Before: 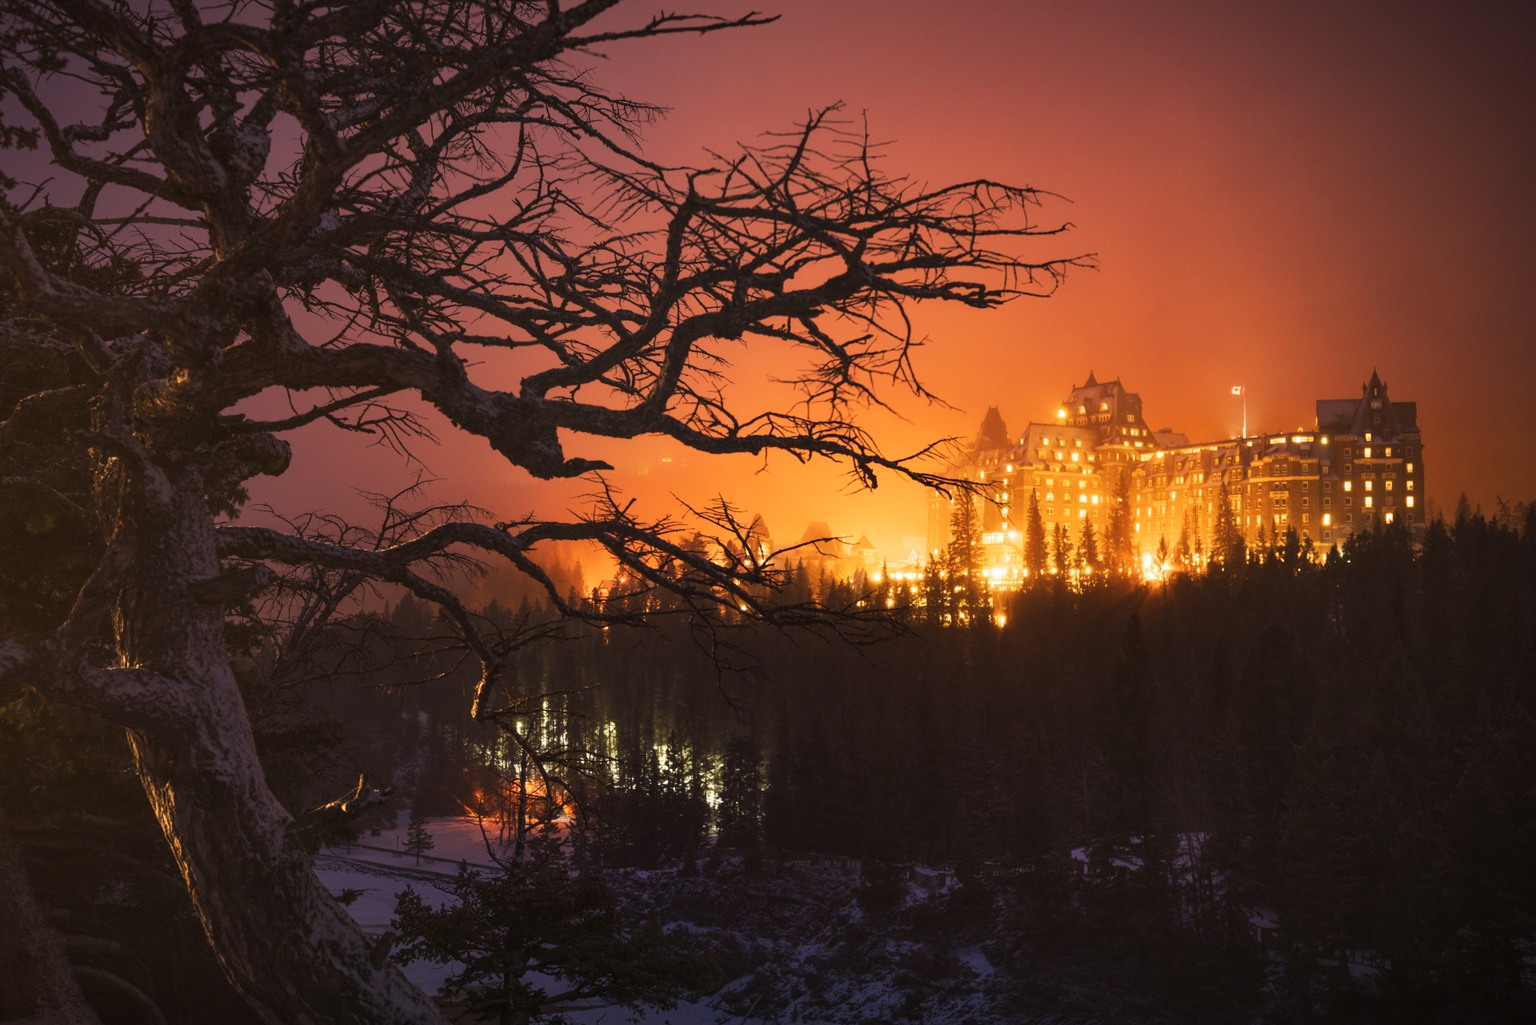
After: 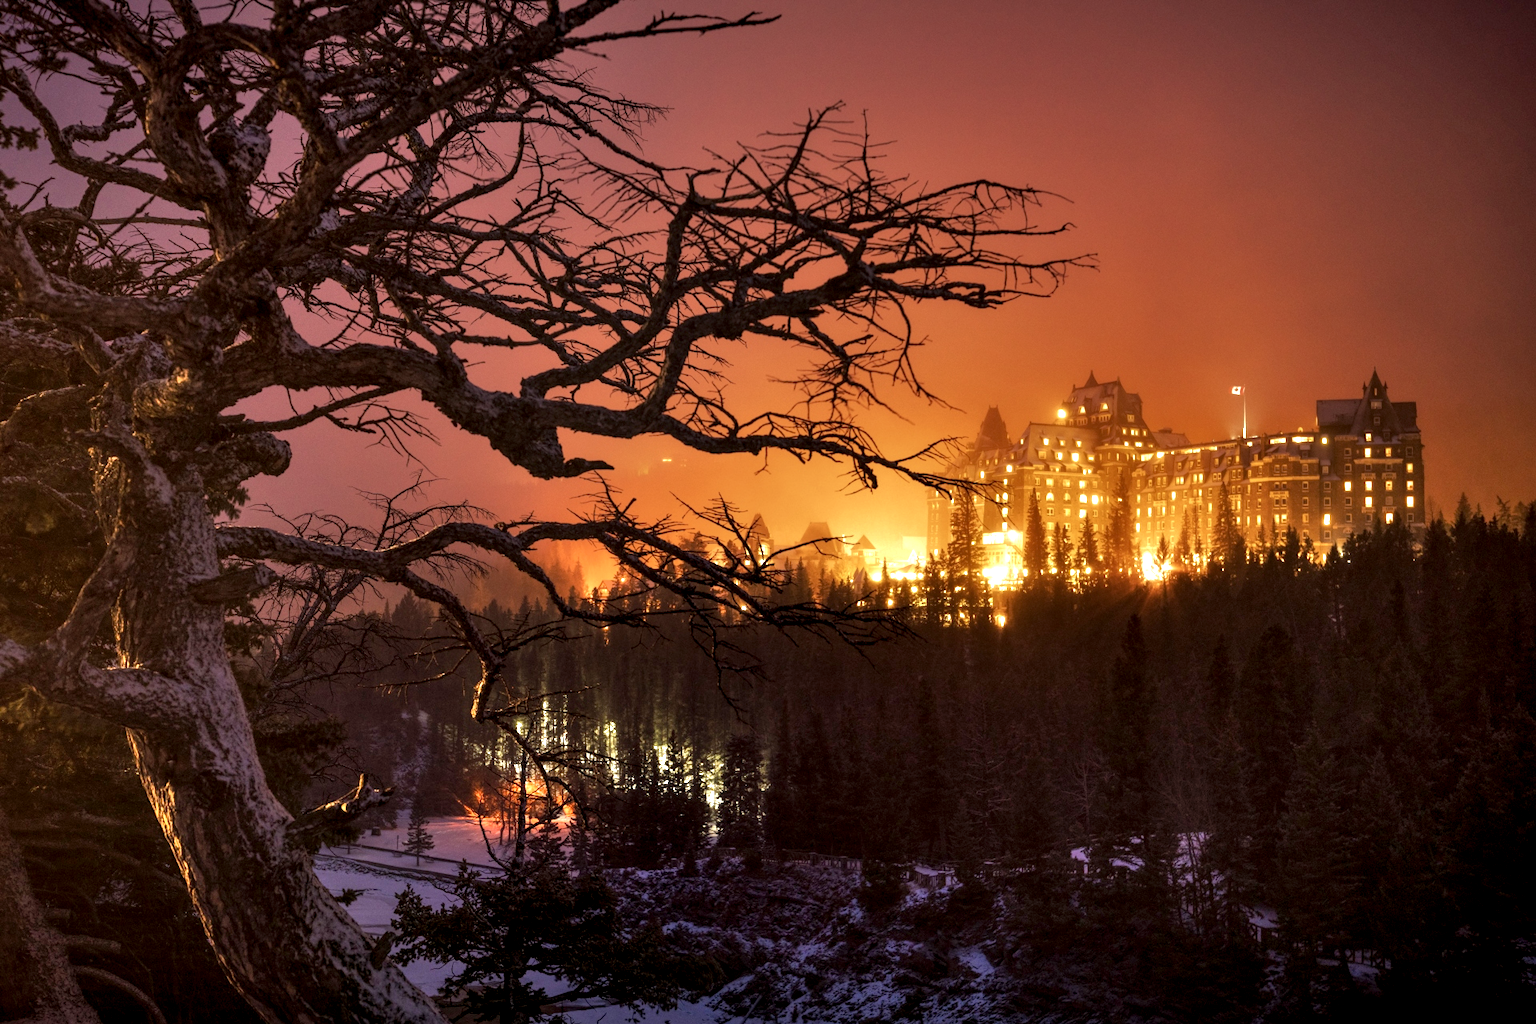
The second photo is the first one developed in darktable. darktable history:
exposure: black level correction 0.005, exposure 0.417 EV, compensate highlight preservation false
local contrast: highlights 123%, shadows 126%, detail 140%, midtone range 0.254
shadows and highlights: soften with gaussian
base curve: curves: ch0 [(0, 0) (0.826, 0.587) (1, 1)]
